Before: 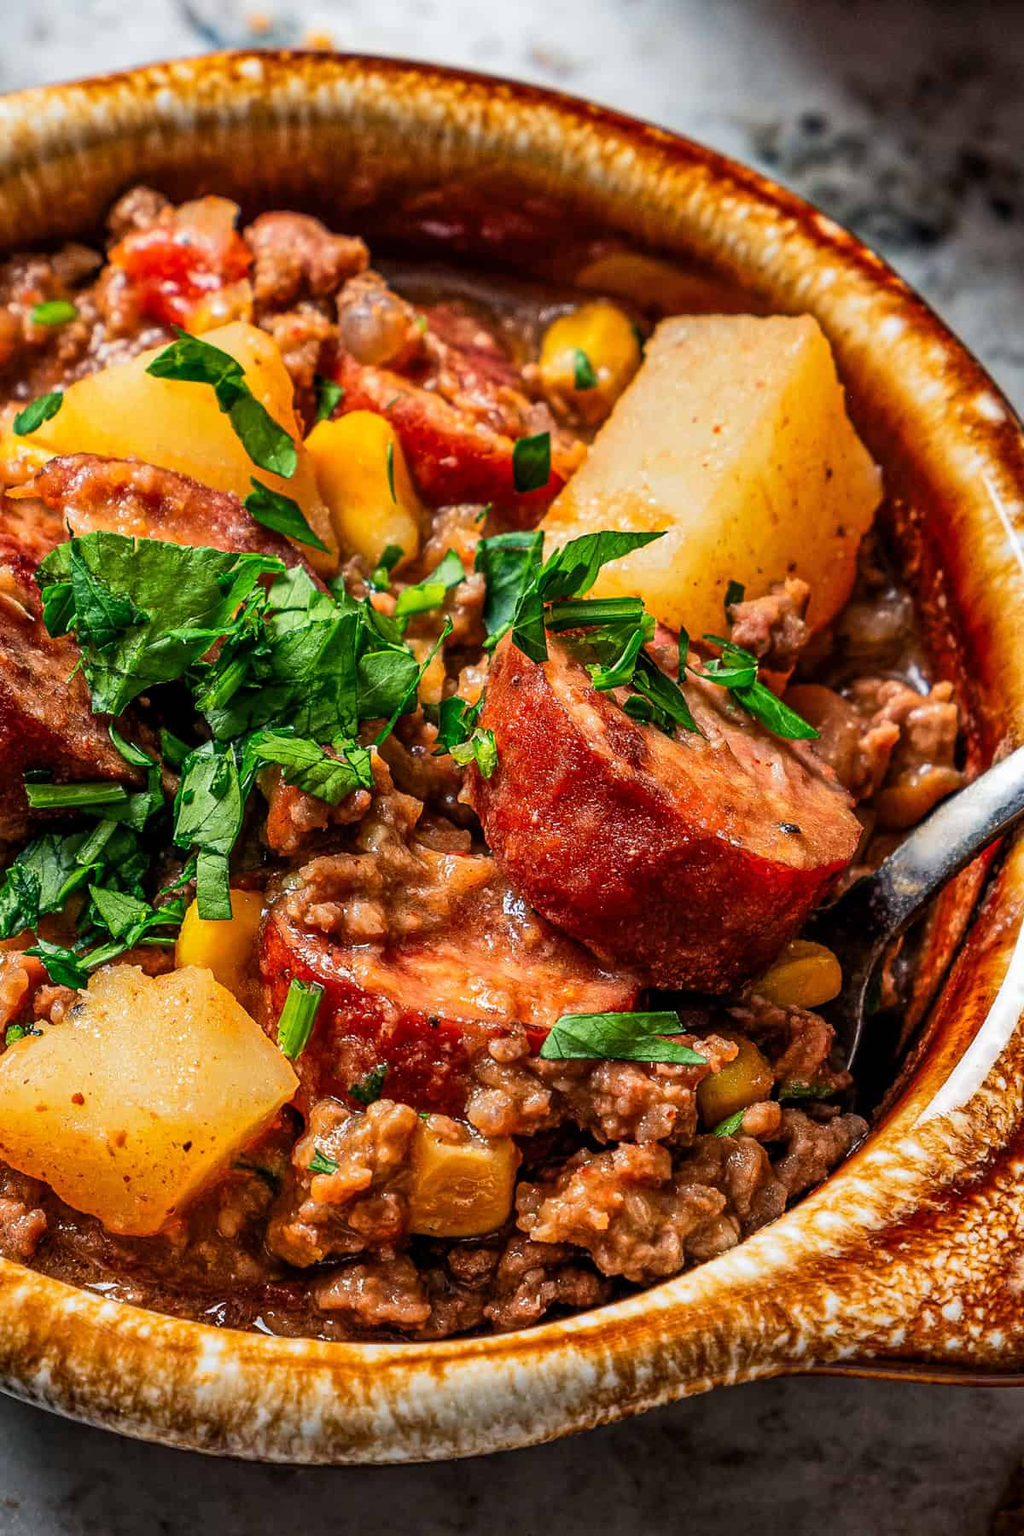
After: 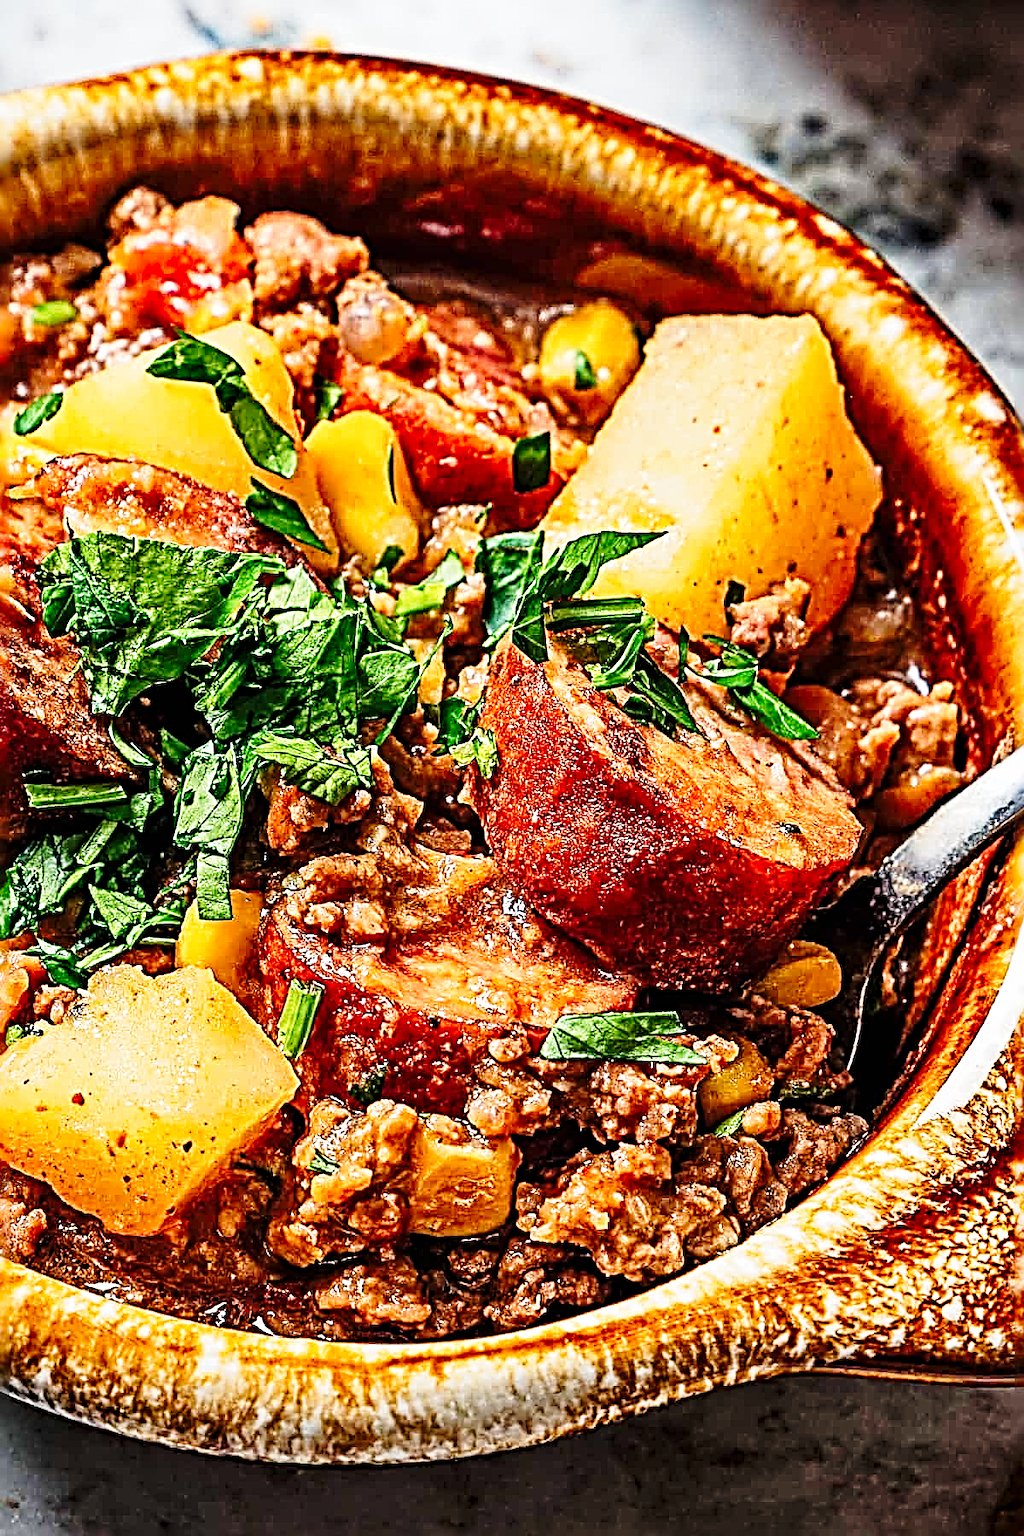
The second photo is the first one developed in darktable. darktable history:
exposure: exposure -0.04 EV, compensate highlight preservation false
base curve: curves: ch0 [(0, 0) (0.028, 0.03) (0.121, 0.232) (0.46, 0.748) (0.859, 0.968) (1, 1)], preserve colors none
sharpen: radius 4.015, amount 1.994
